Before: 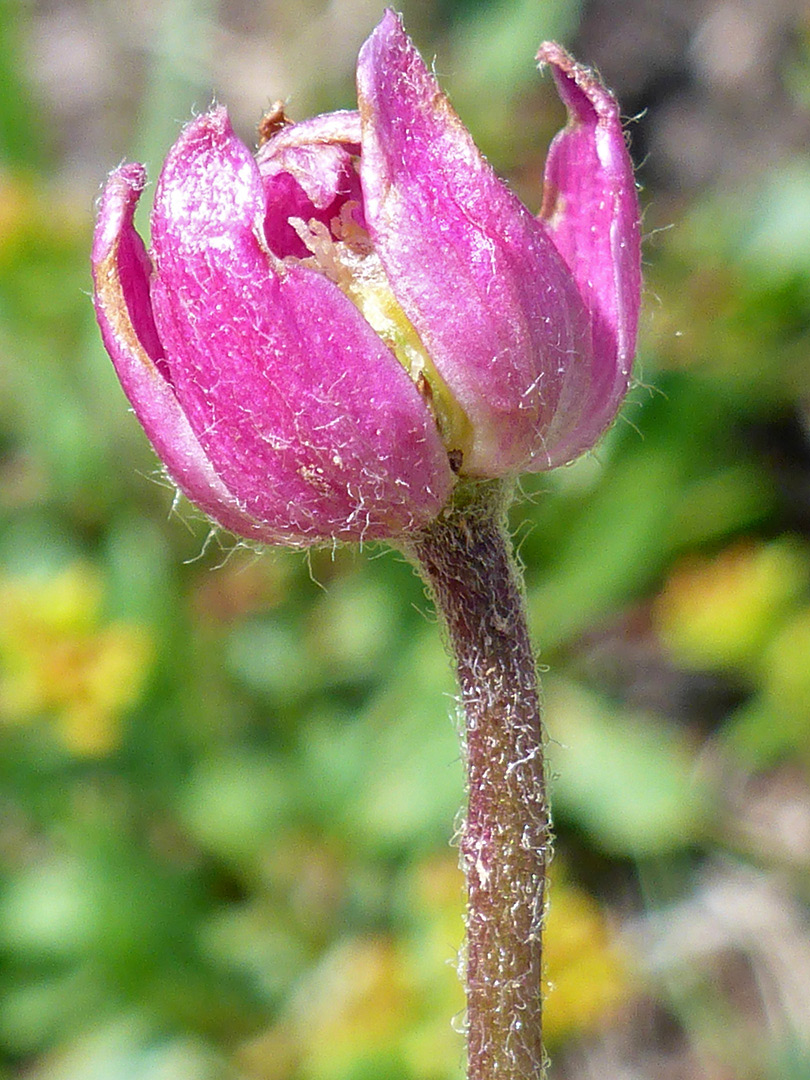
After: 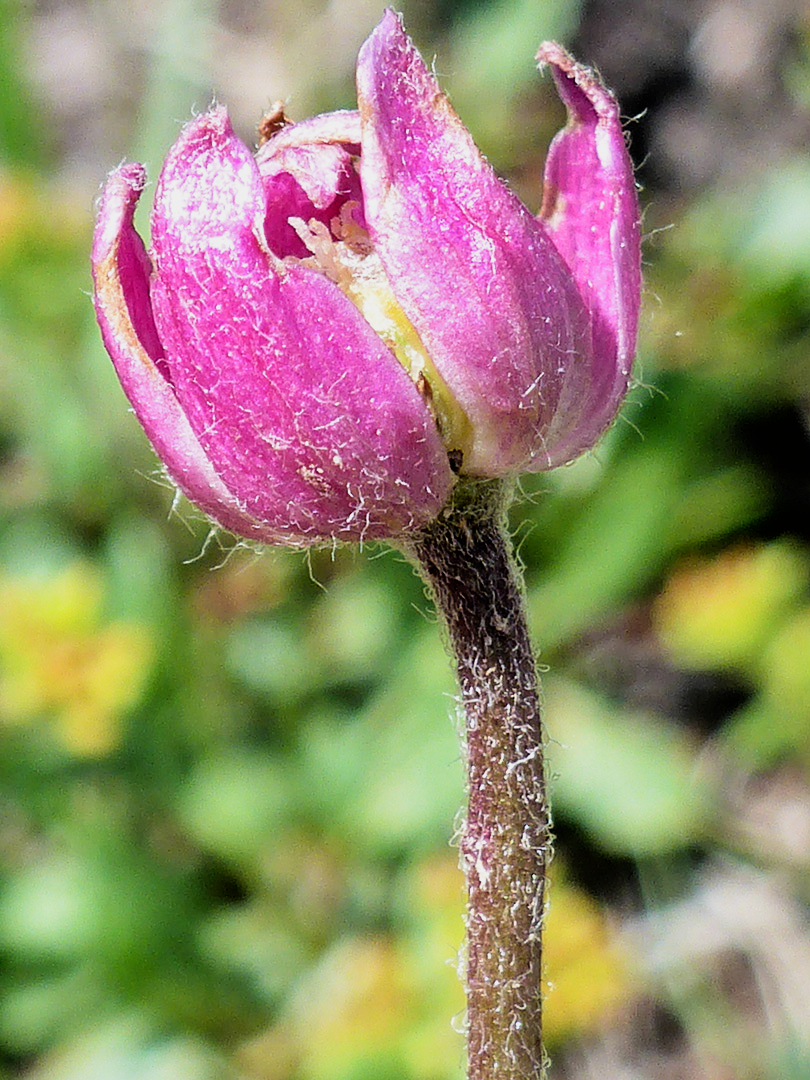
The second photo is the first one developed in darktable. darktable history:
filmic rgb: black relative exposure -5.05 EV, white relative exposure 3.5 EV, hardness 3.18, contrast 1.493, highlights saturation mix -48.81%
